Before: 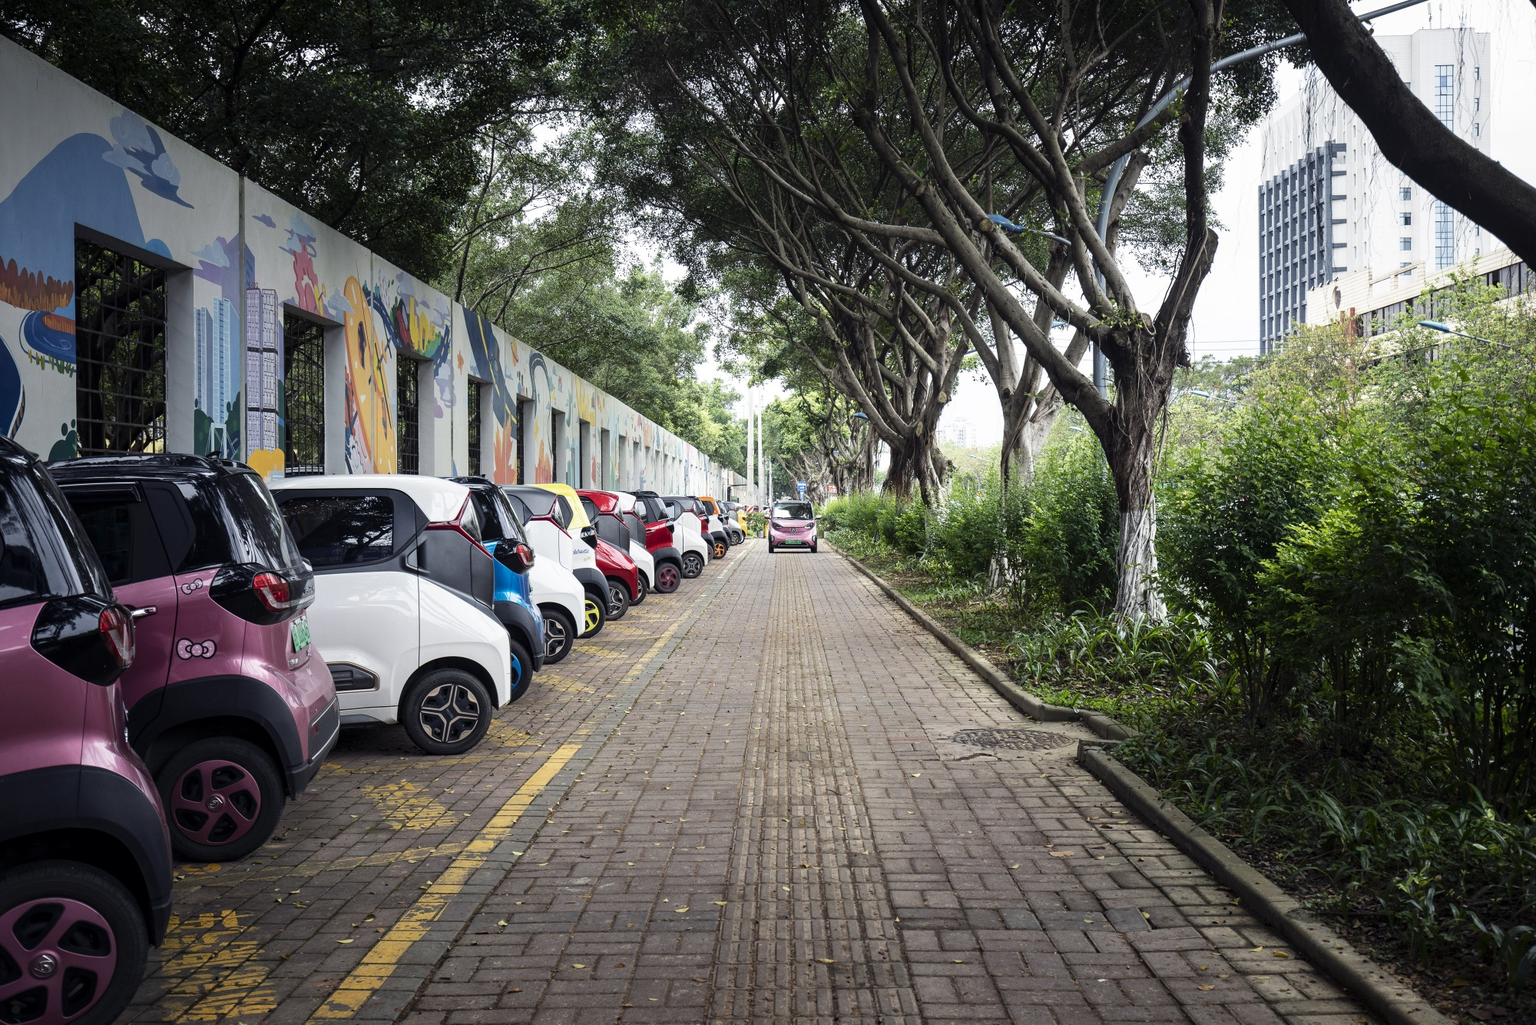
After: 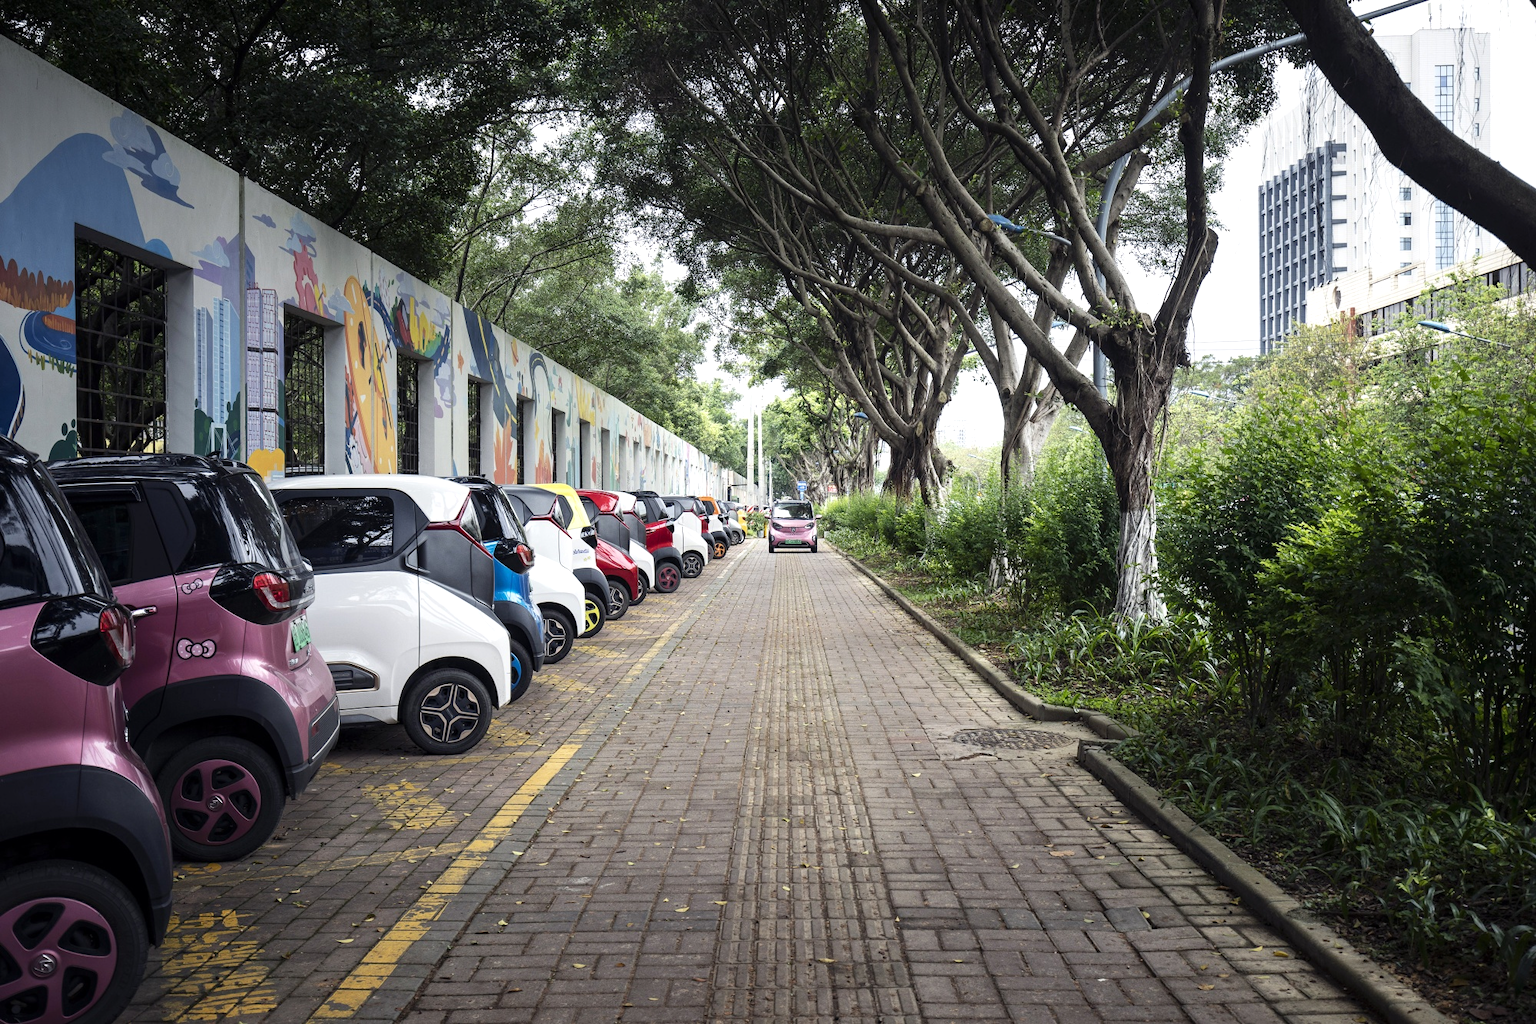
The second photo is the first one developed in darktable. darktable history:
exposure: exposure 0.171 EV, compensate exposure bias true, compensate highlight preservation false
